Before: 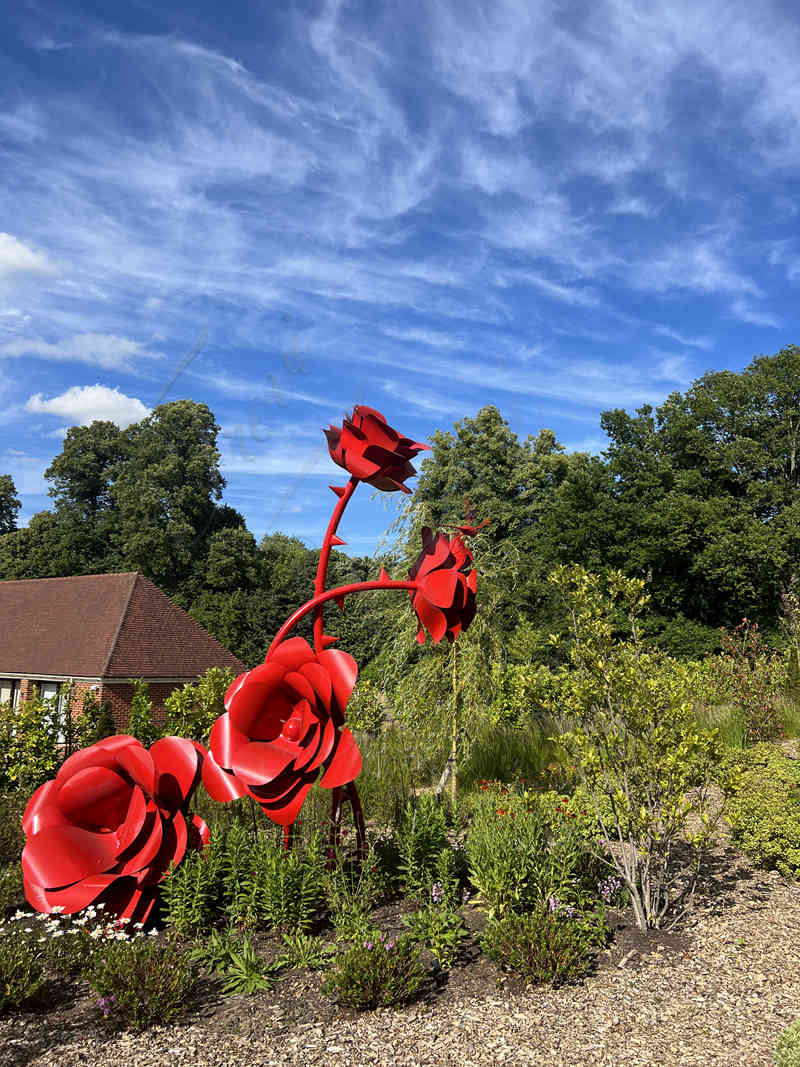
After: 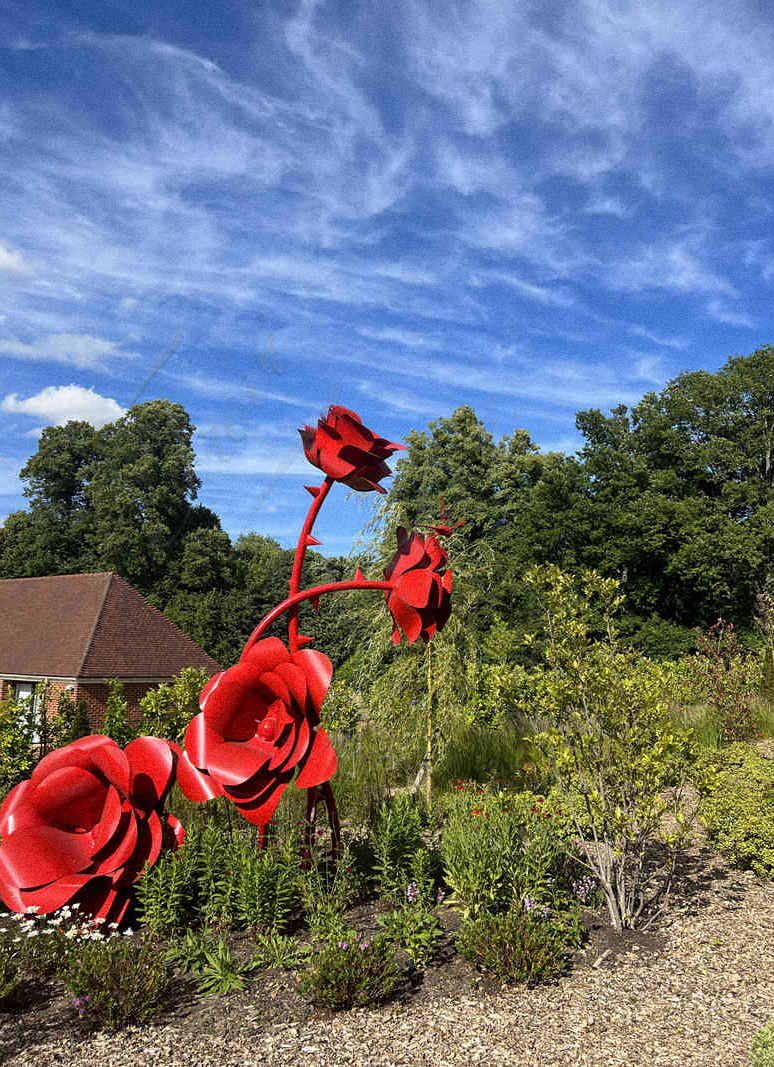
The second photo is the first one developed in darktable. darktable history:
crop and rotate: left 3.238%
grain: coarseness 0.09 ISO
